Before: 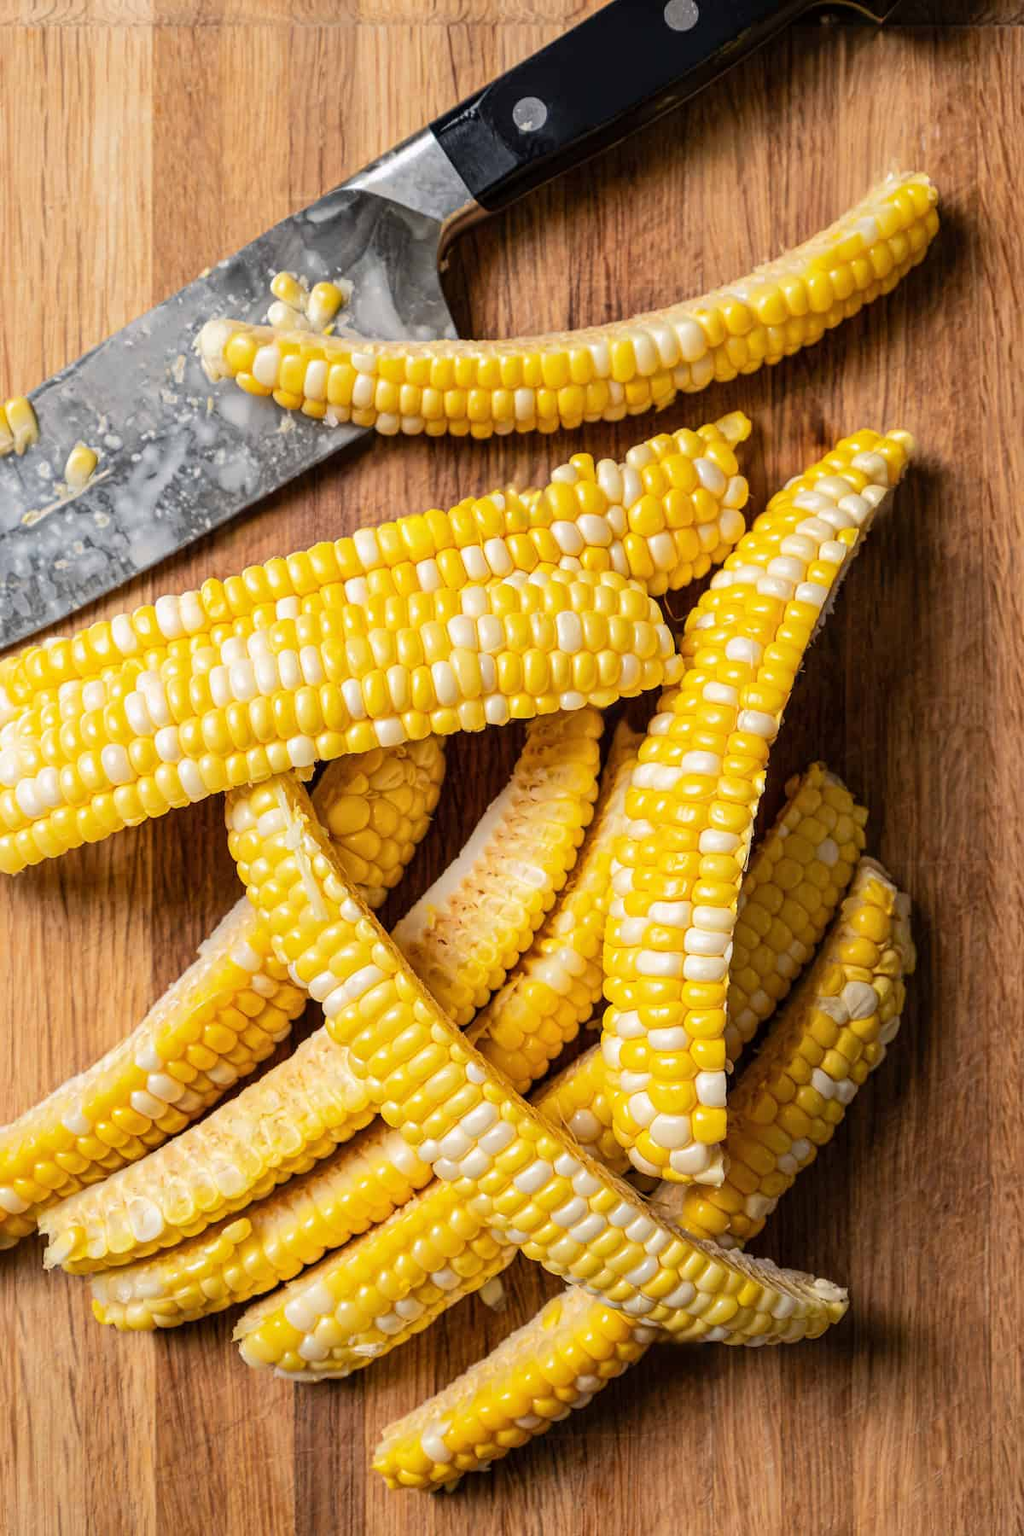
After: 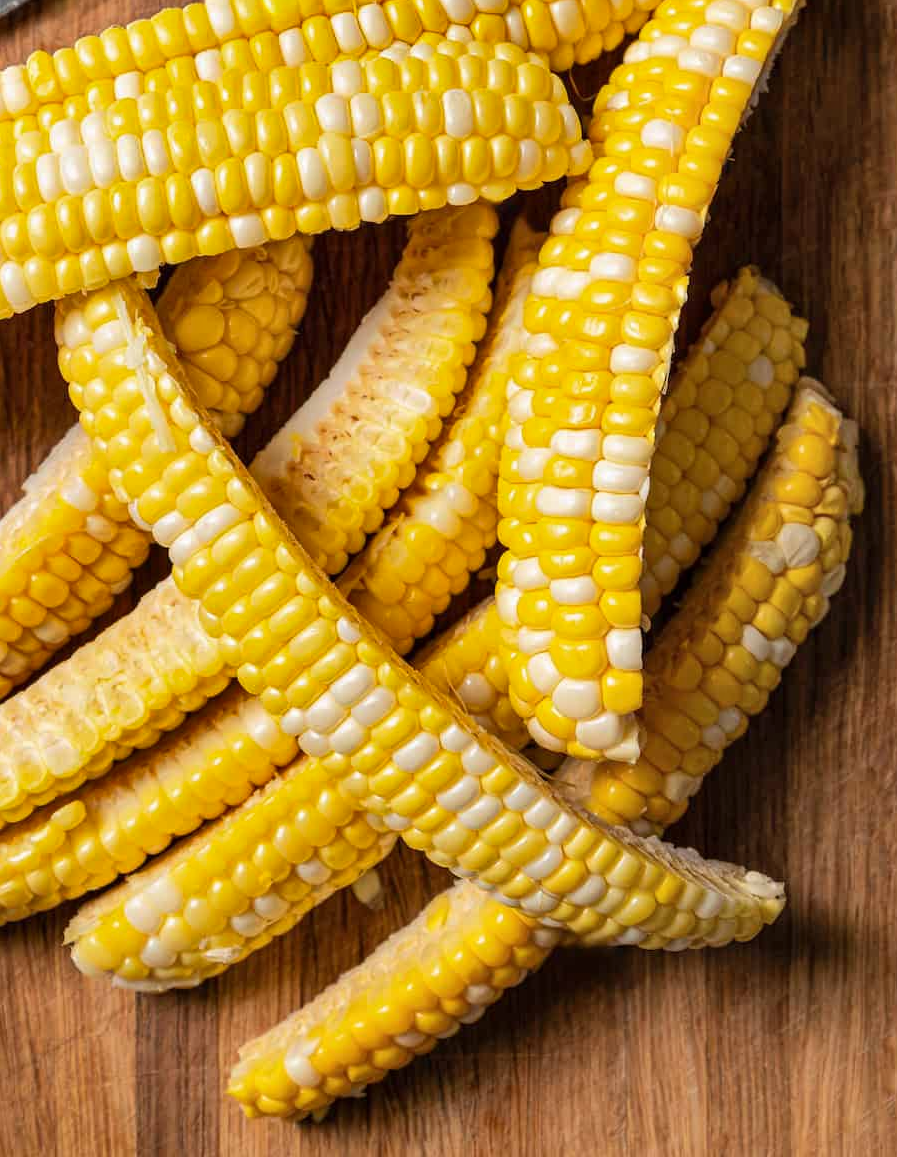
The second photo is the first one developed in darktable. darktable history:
shadows and highlights: shadows 59.78, soften with gaussian
crop and rotate: left 17.453%, top 34.857%, right 7.786%, bottom 0.851%
